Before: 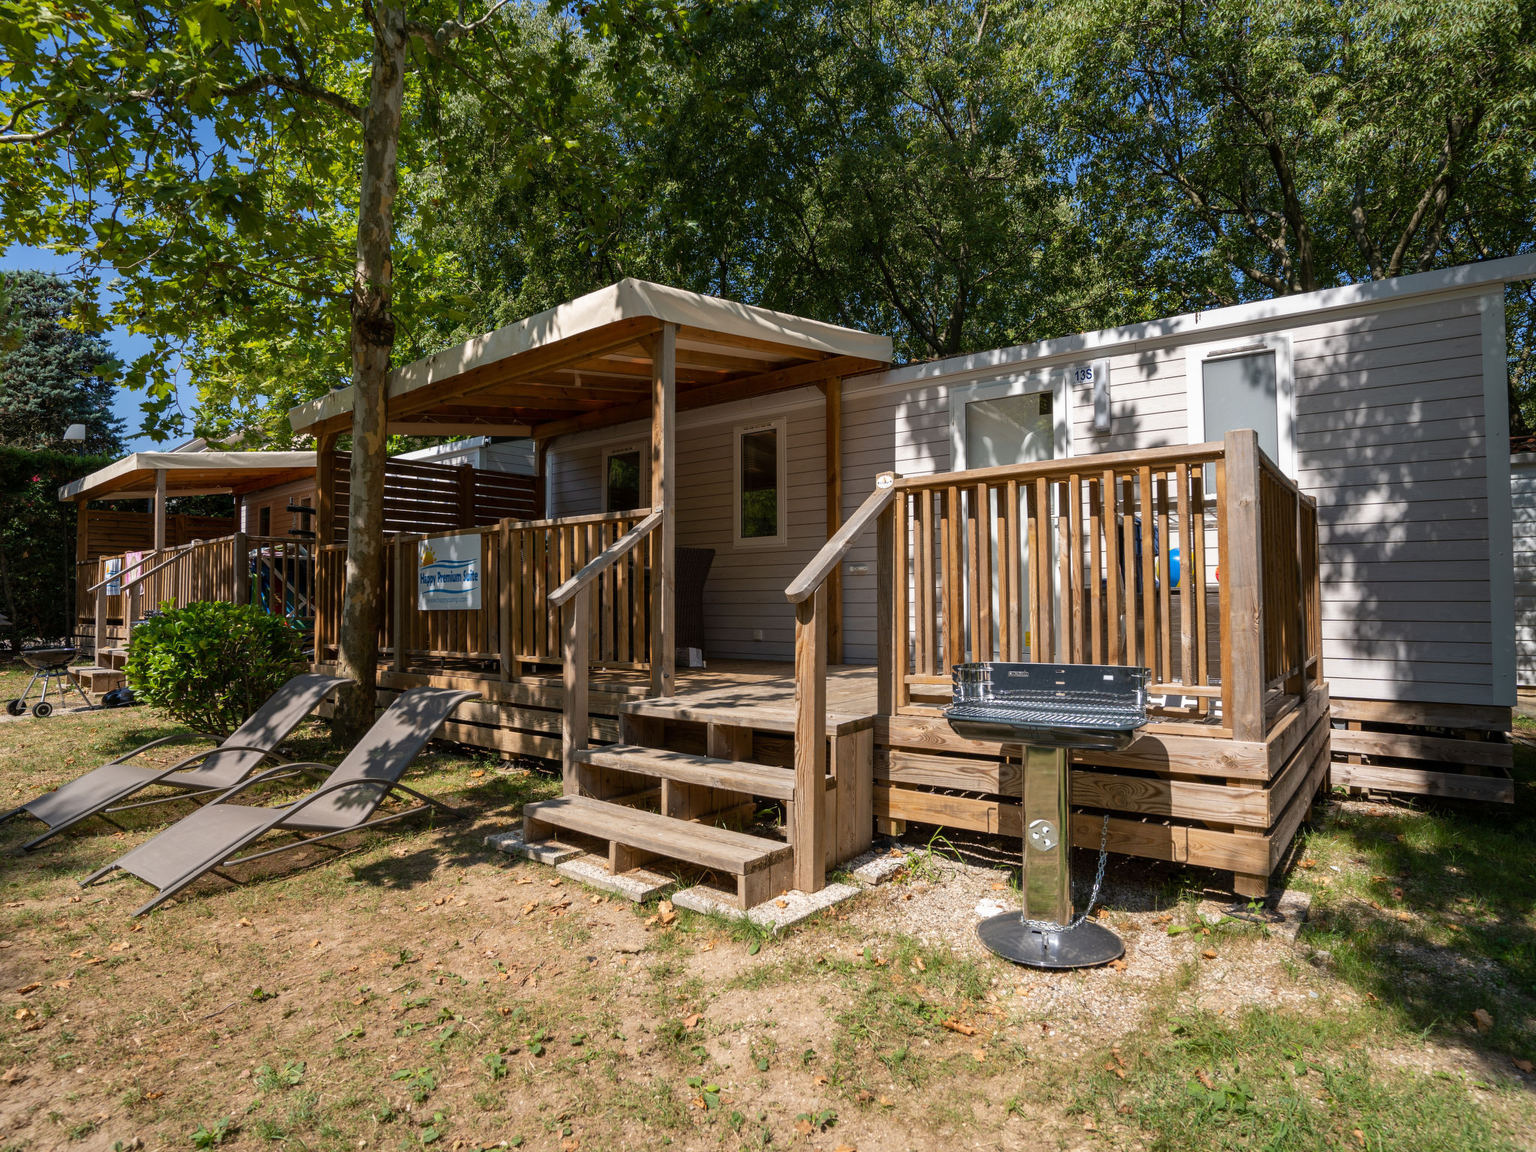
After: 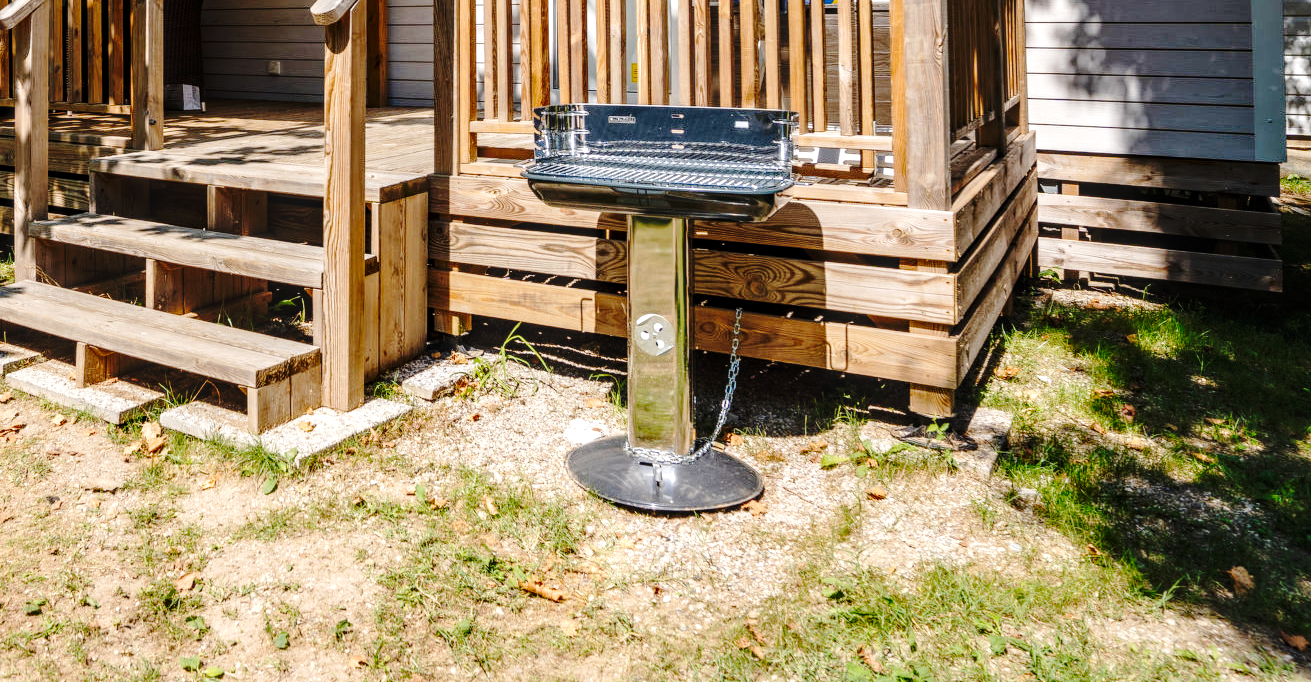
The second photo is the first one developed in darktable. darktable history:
local contrast: on, module defaults
exposure: exposure 0.512 EV, compensate exposure bias true, compensate highlight preservation false
tone curve: curves: ch0 [(0, 0) (0.094, 0.039) (0.243, 0.155) (0.411, 0.482) (0.479, 0.583) (0.654, 0.742) (0.793, 0.851) (0.994, 0.974)]; ch1 [(0, 0) (0.161, 0.092) (0.35, 0.33) (0.392, 0.392) (0.456, 0.456) (0.505, 0.502) (0.537, 0.518) (0.553, 0.53) (0.573, 0.569) (0.718, 0.718) (1, 1)]; ch2 [(0, 0) (0.346, 0.362) (0.411, 0.412) (0.502, 0.502) (0.531, 0.521) (0.576, 0.553) (0.615, 0.621) (1, 1)], preserve colors none
crop and rotate: left 35.965%, top 50.747%, bottom 4.839%
